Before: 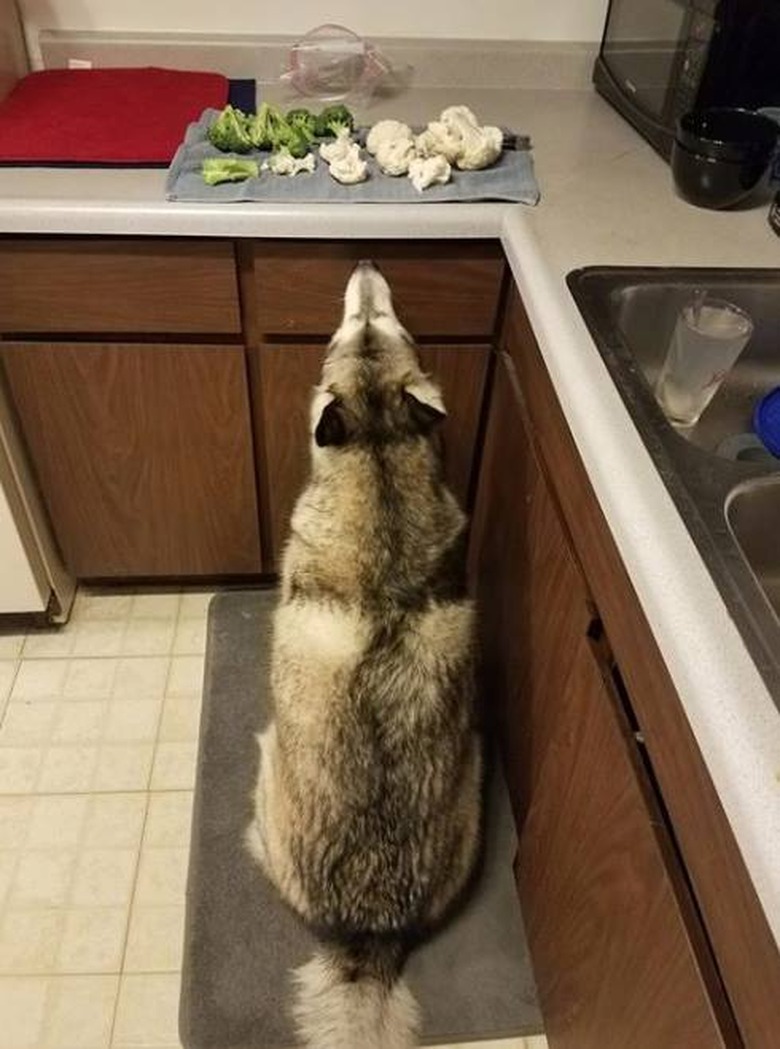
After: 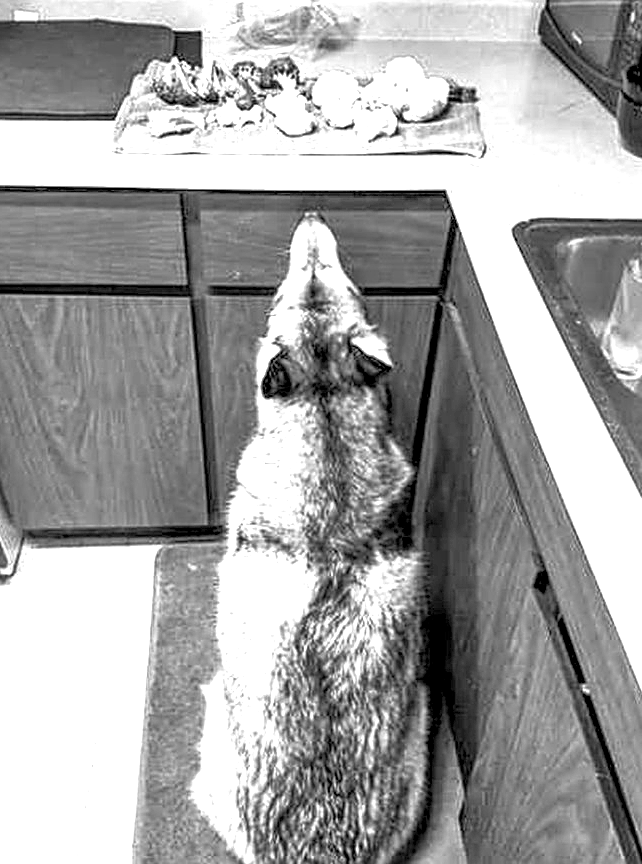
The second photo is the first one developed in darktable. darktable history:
crop and rotate: left 7.049%, top 4.612%, right 10.523%, bottom 12.995%
local contrast: highlights 18%, detail 187%
sharpen: on, module defaults
tone equalizer: -7 EV 0.153 EV, -6 EV 0.607 EV, -5 EV 1.16 EV, -4 EV 1.3 EV, -3 EV 1.15 EV, -2 EV 0.6 EV, -1 EV 0.167 EV
color calibration: output gray [0.267, 0.423, 0.261, 0], illuminant F (fluorescent), F source F9 (Cool White Deluxe 4150 K) – high CRI, x 0.374, y 0.373, temperature 4160.28 K
color zones: curves: ch0 [(0, 0.5) (0.125, 0.4) (0.25, 0.5) (0.375, 0.4) (0.5, 0.4) (0.625, 0.35) (0.75, 0.35) (0.875, 0.5)]; ch1 [(0, 0.35) (0.125, 0.45) (0.25, 0.35) (0.375, 0.35) (0.5, 0.35) (0.625, 0.35) (0.75, 0.45) (0.875, 0.35)]; ch2 [(0, 0.6) (0.125, 0.5) (0.25, 0.5) (0.375, 0.6) (0.5, 0.6) (0.625, 0.5) (0.75, 0.5) (0.875, 0.5)], mix 25.86%
exposure: black level correction 0.001, exposure 1.821 EV, compensate highlight preservation false
